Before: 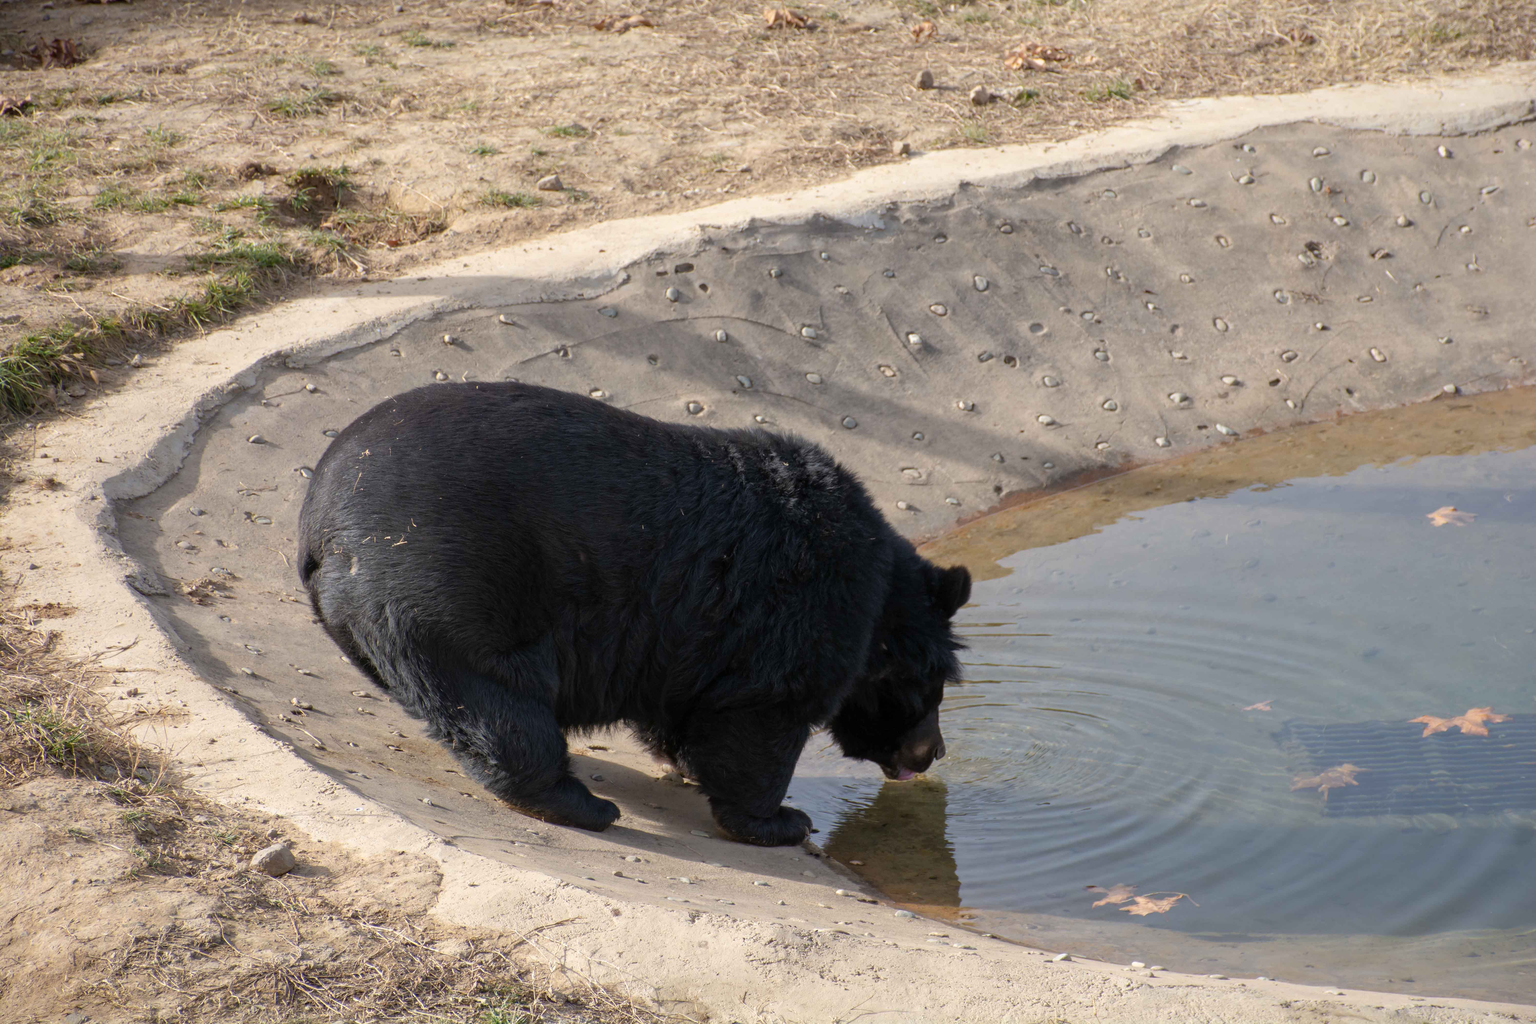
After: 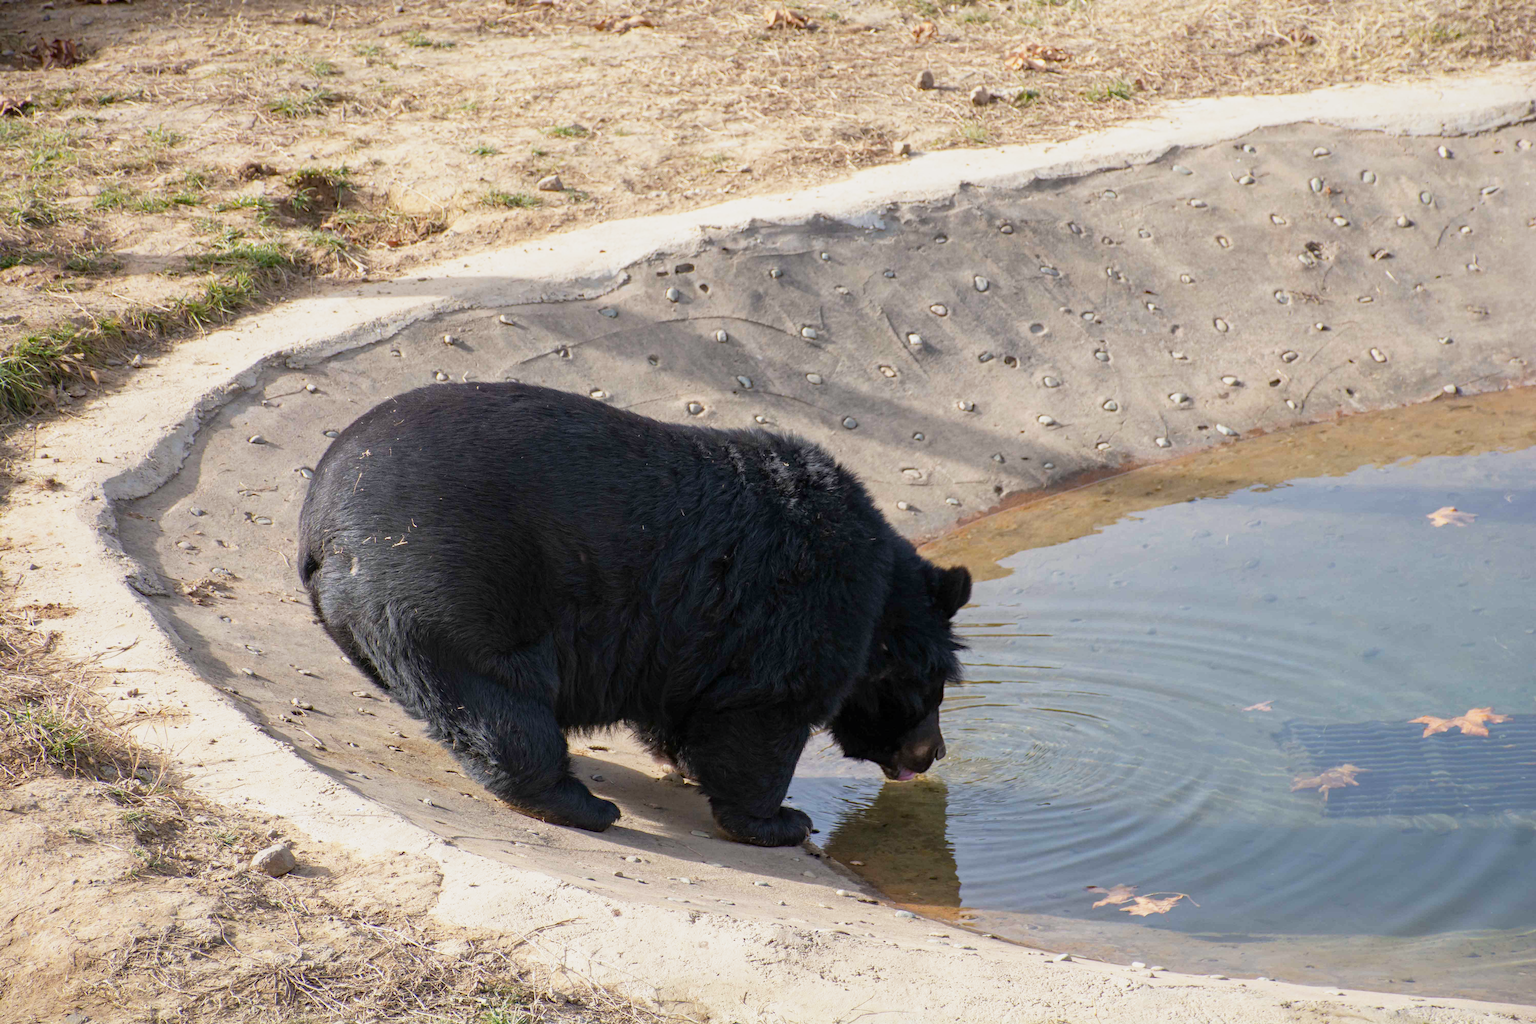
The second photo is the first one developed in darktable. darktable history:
haze removal: compatibility mode true, adaptive false
base curve: curves: ch0 [(0, 0) (0.088, 0.125) (0.176, 0.251) (0.354, 0.501) (0.613, 0.749) (1, 0.877)], preserve colors none
